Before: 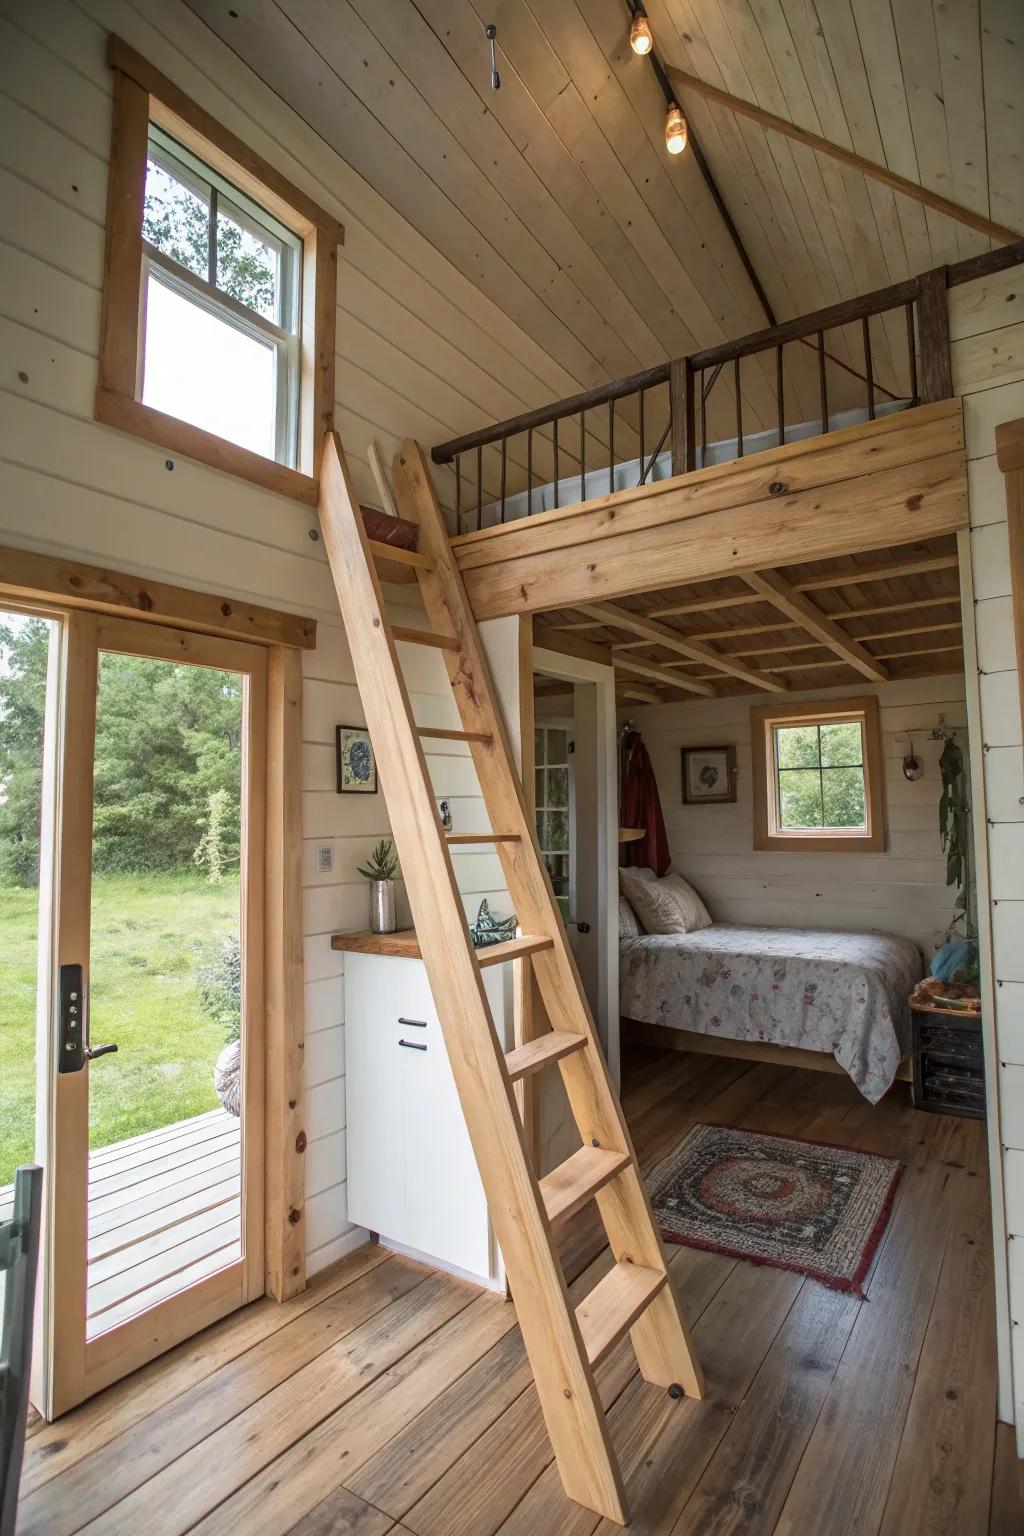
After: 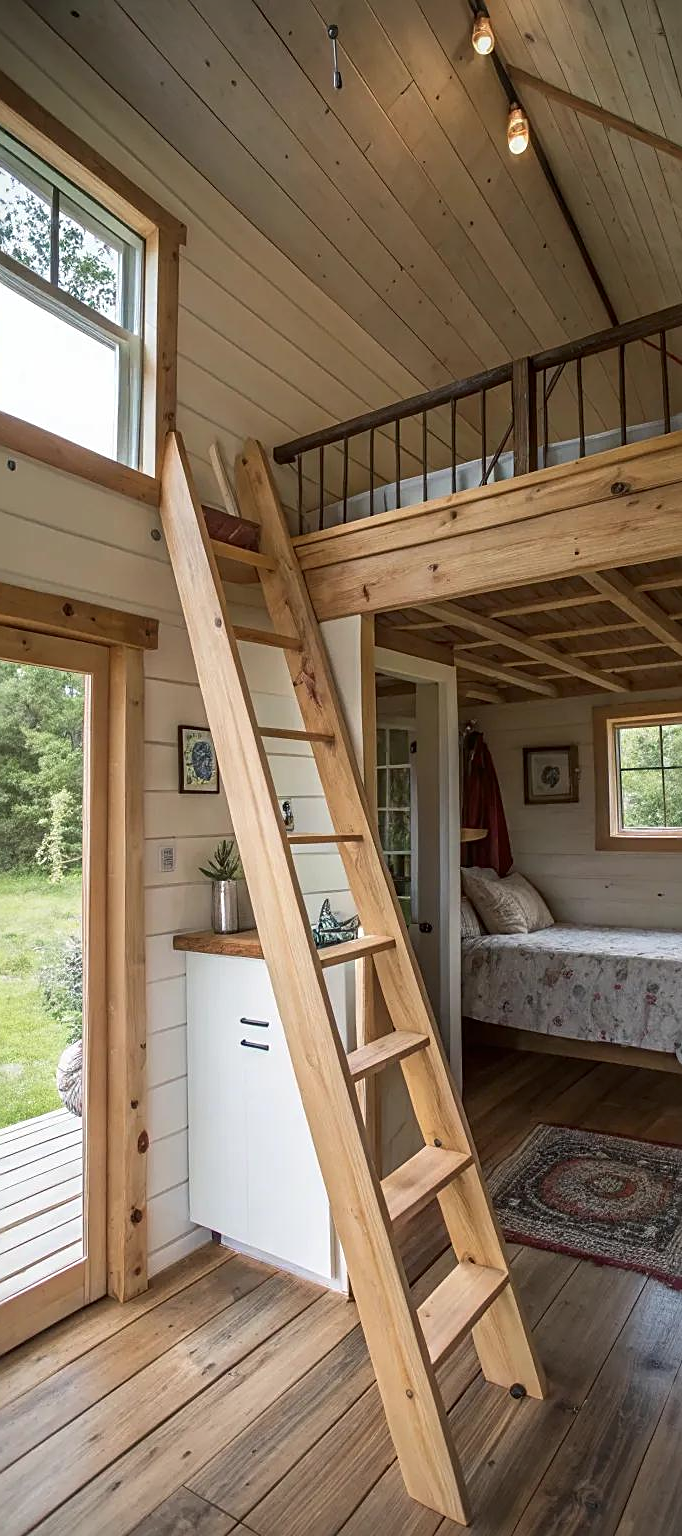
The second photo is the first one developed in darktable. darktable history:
contrast brightness saturation: contrast 0.032, brightness -0.03
crop: left 15.435%, right 17.882%
vignetting: fall-off radius 63.96%, brightness -0.402, saturation -0.29, unbound false
sharpen: on, module defaults
